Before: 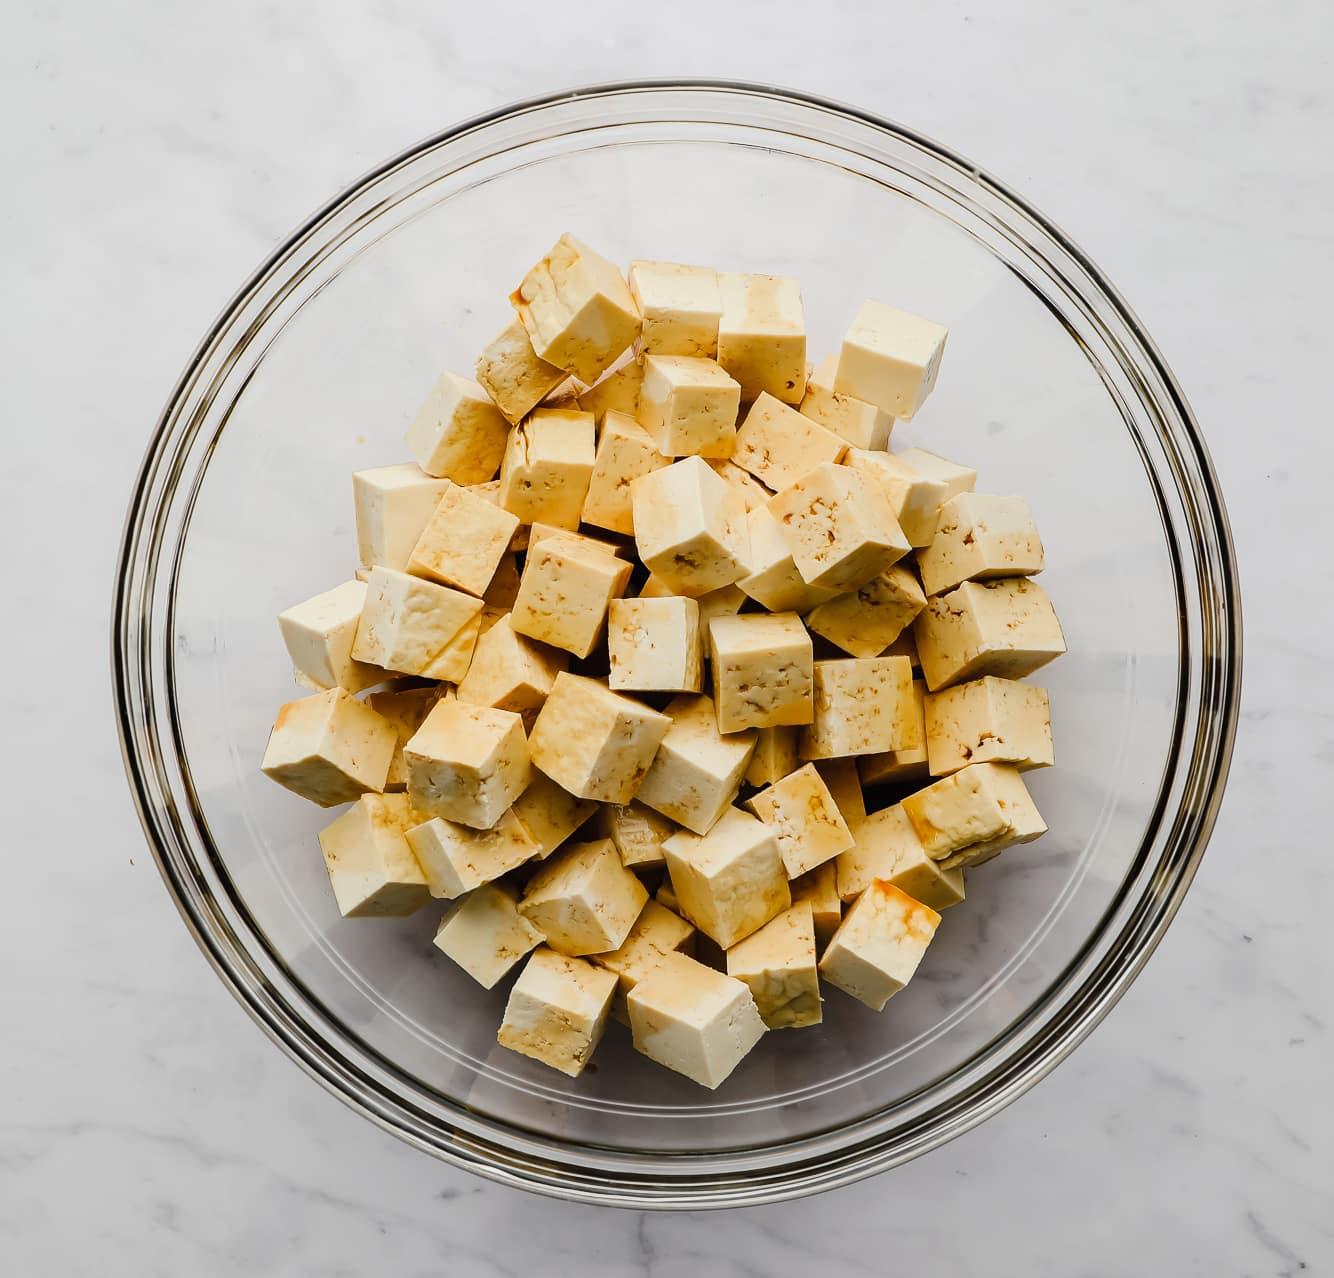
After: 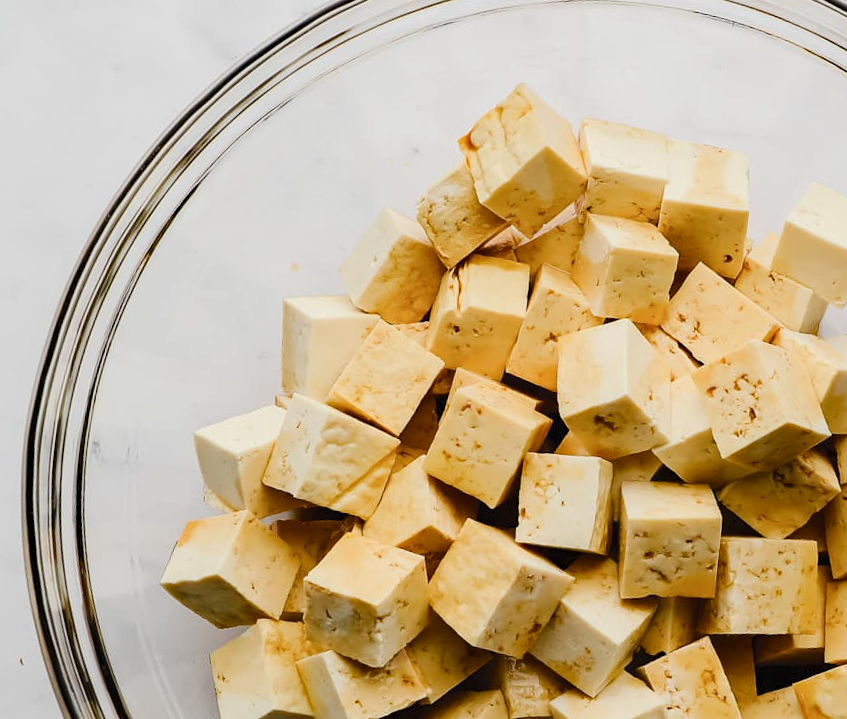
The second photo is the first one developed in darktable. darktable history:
color balance rgb: perceptual saturation grading › global saturation -2.26%, perceptual saturation grading › highlights -7.646%, perceptual saturation grading › mid-tones 8.578%, perceptual saturation grading › shadows 3.828%
crop and rotate: angle -6.24°, left 2.079%, top 6.925%, right 27.532%, bottom 30.683%
tone curve: curves: ch0 [(0, 0) (0.003, 0.005) (0.011, 0.021) (0.025, 0.042) (0.044, 0.065) (0.069, 0.074) (0.1, 0.092) (0.136, 0.123) (0.177, 0.159) (0.224, 0.2) (0.277, 0.252) (0.335, 0.32) (0.399, 0.392) (0.468, 0.468) (0.543, 0.549) (0.623, 0.638) (0.709, 0.721) (0.801, 0.812) (0.898, 0.896) (1, 1)], color space Lab, independent channels, preserve colors none
haze removal: compatibility mode true, adaptive false
